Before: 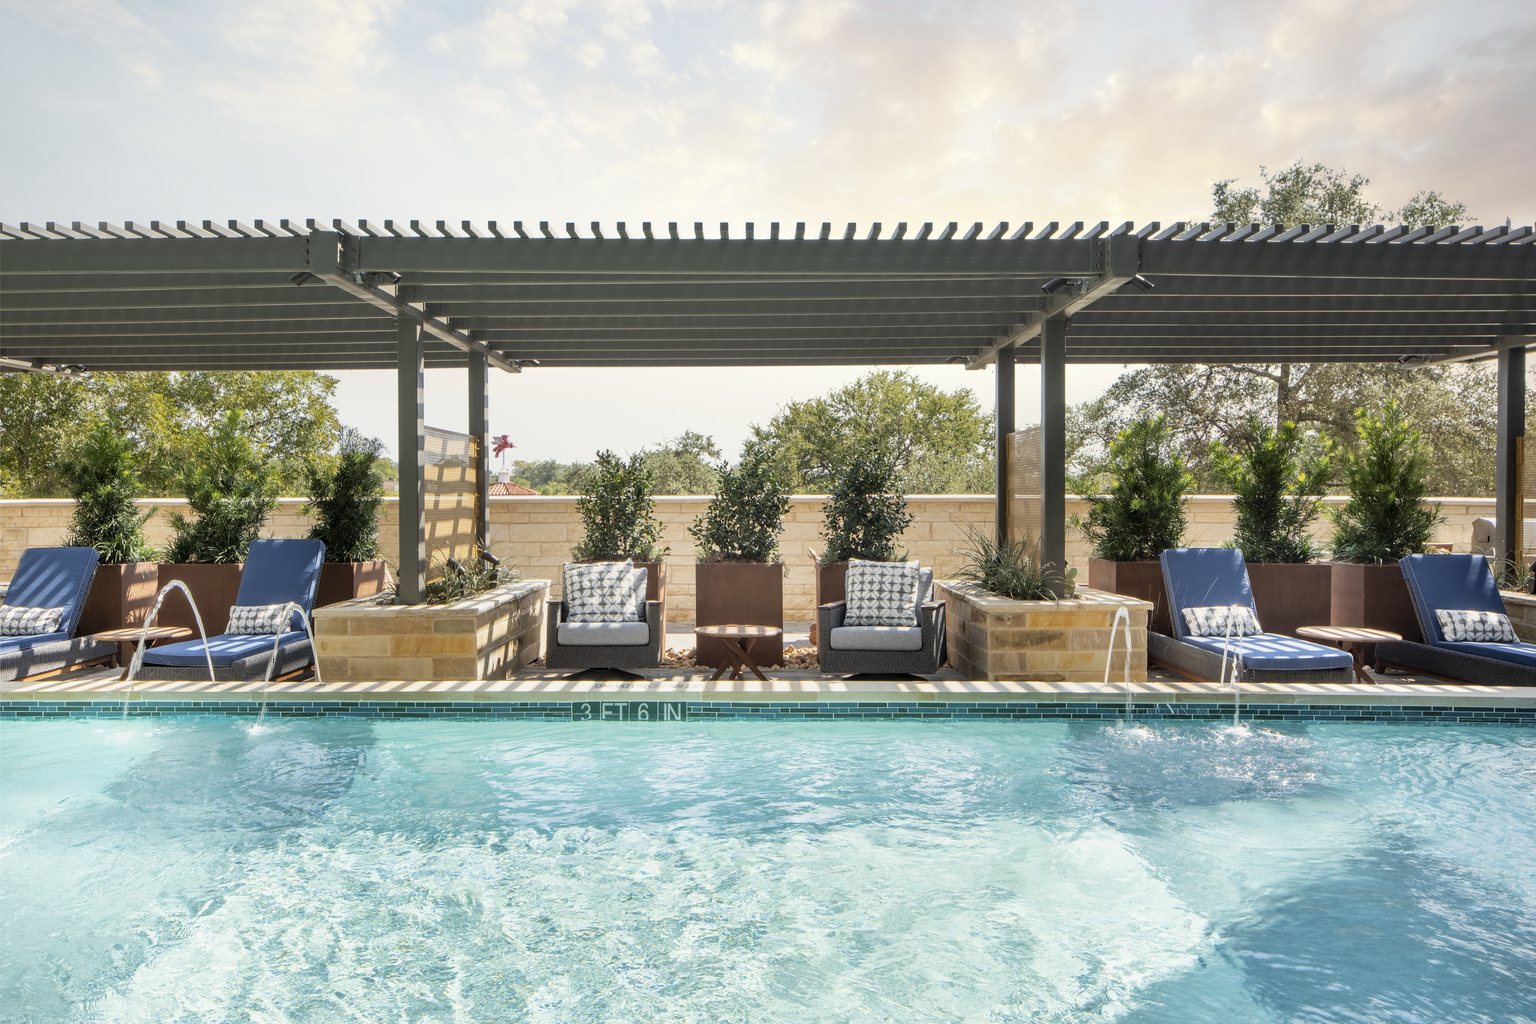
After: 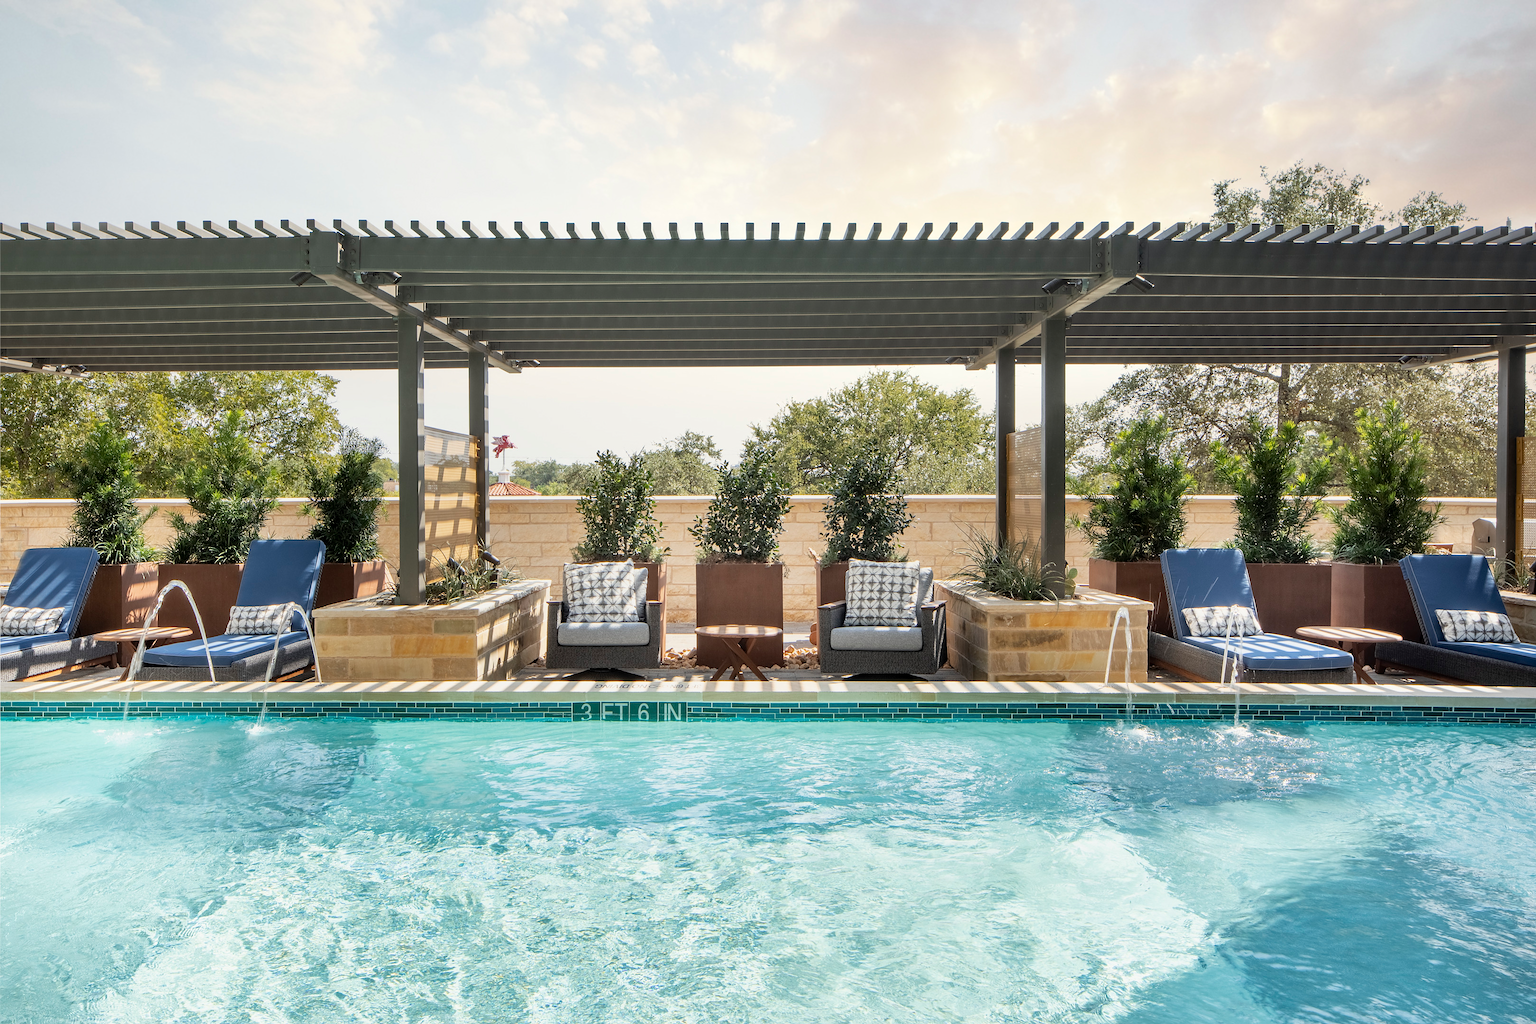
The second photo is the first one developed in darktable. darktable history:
sharpen: radius 1.039
